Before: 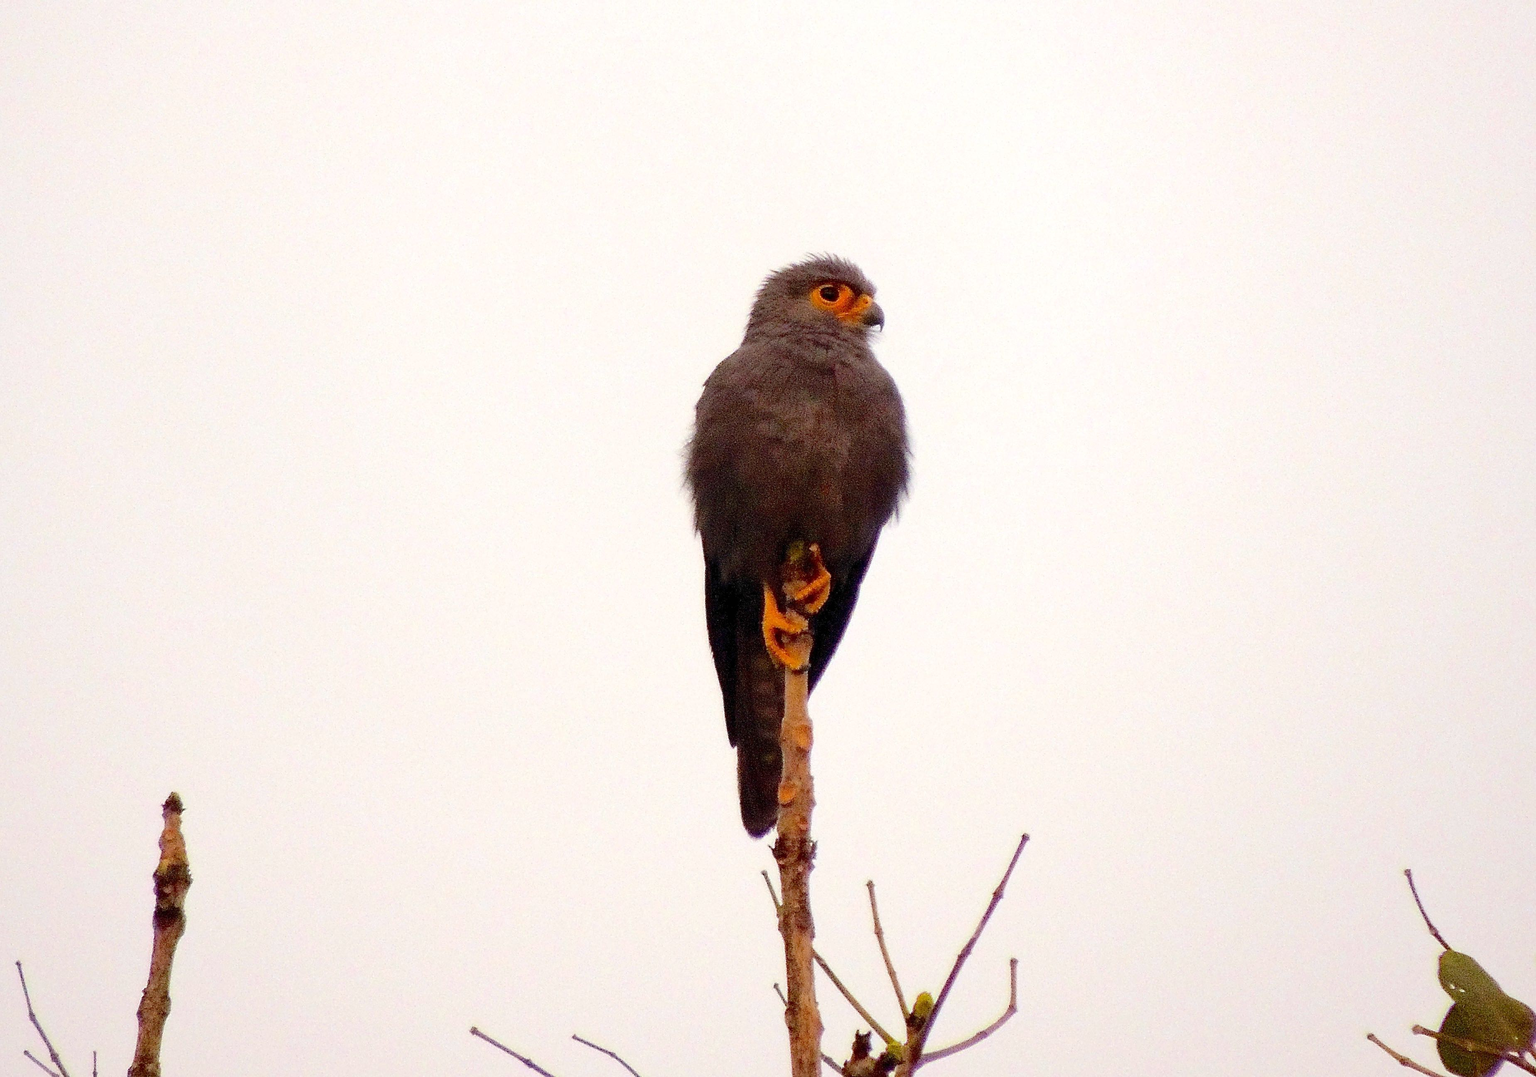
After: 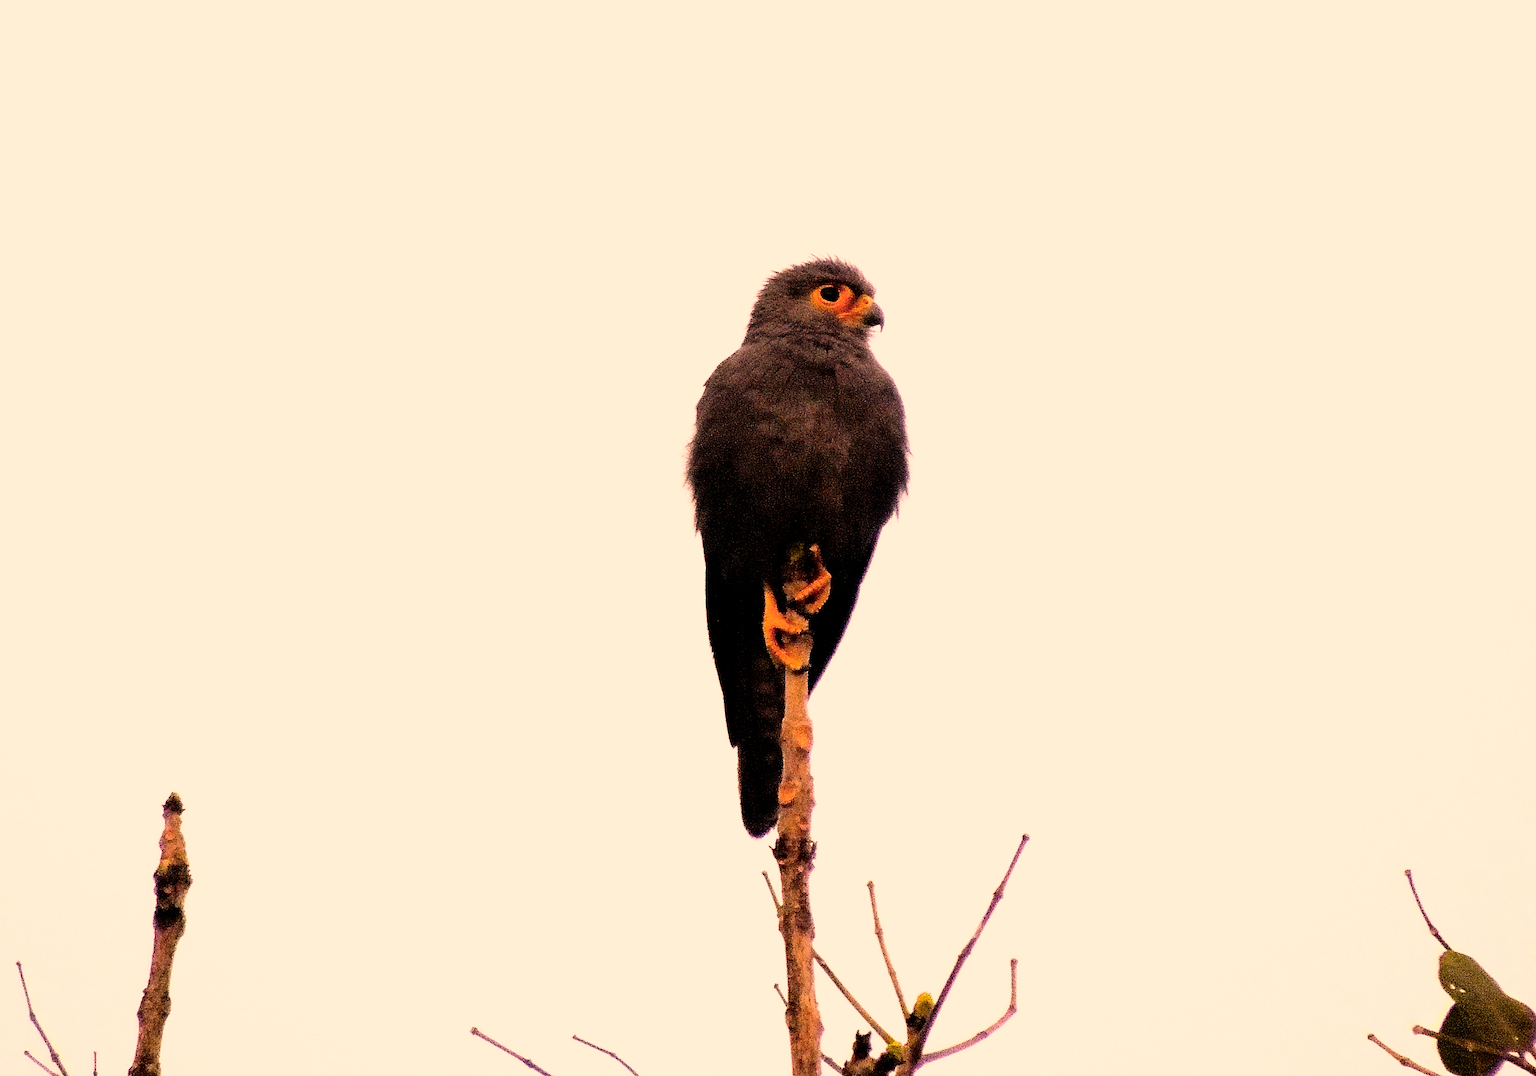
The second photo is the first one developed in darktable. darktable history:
color correction: highlights a* 21.88, highlights b* 22.25
filmic rgb: black relative exposure -8.2 EV, white relative exposure 2.2 EV, threshold 3 EV, hardness 7.11, latitude 85.74%, contrast 1.696, highlights saturation mix -4%, shadows ↔ highlights balance -2.69%, color science v5 (2021), contrast in shadows safe, contrast in highlights safe, enable highlight reconstruction true
